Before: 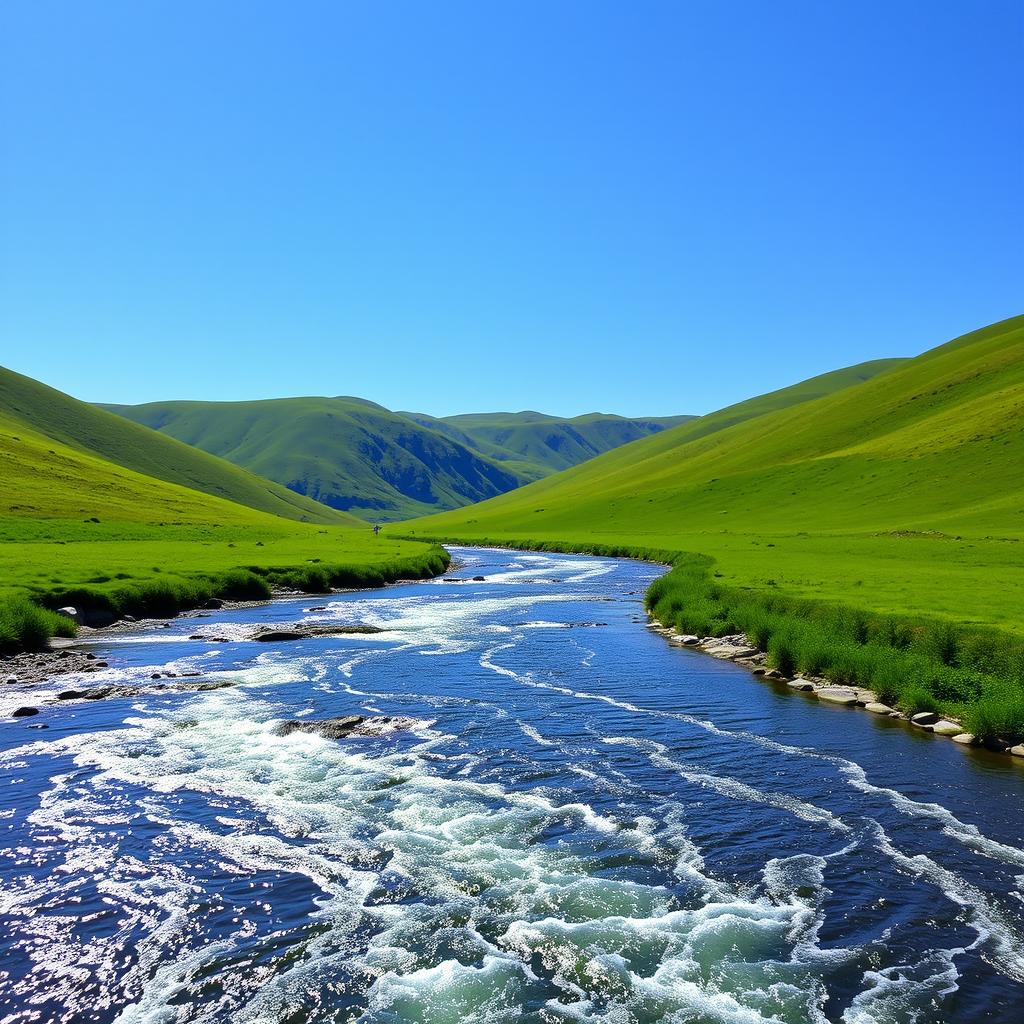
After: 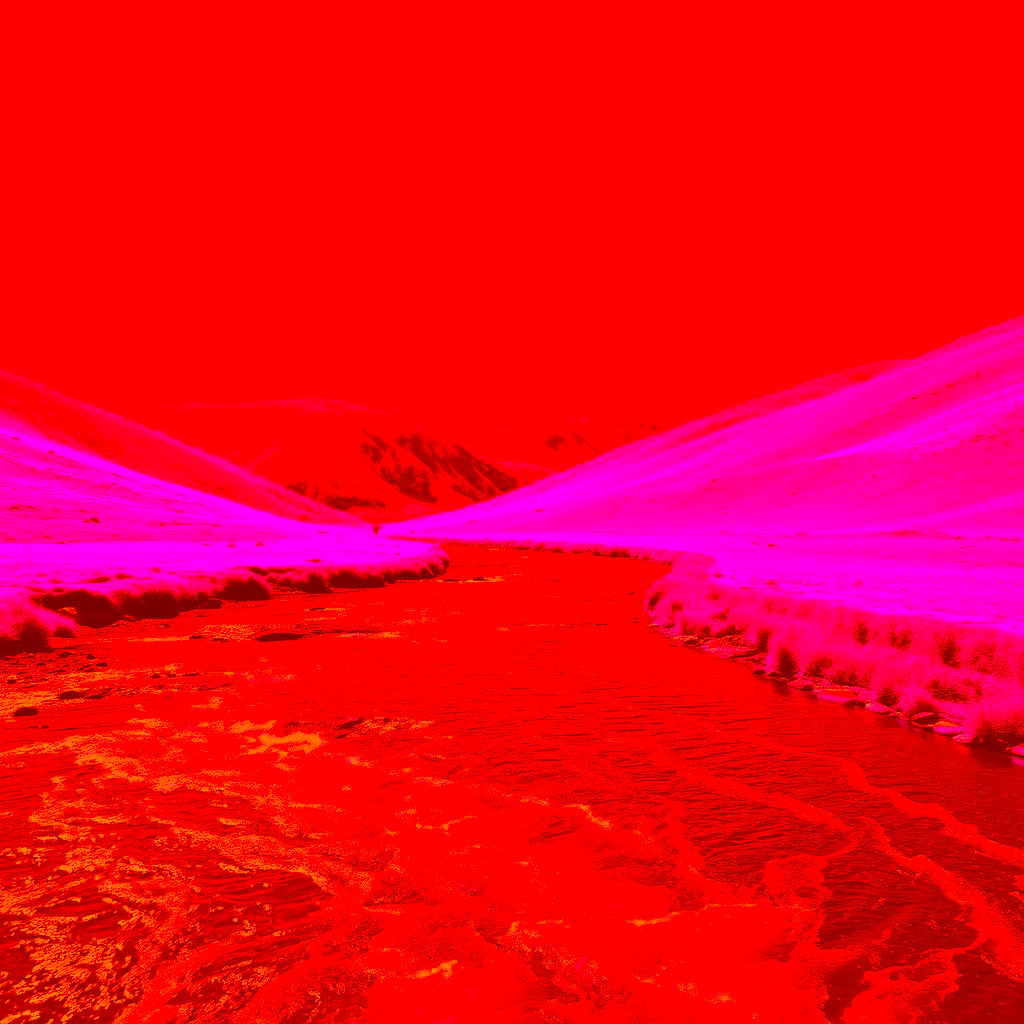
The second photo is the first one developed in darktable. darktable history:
color correction: highlights a* -39.27, highlights b* -39.41, shadows a* -39.89, shadows b* -39.26, saturation -2.95
